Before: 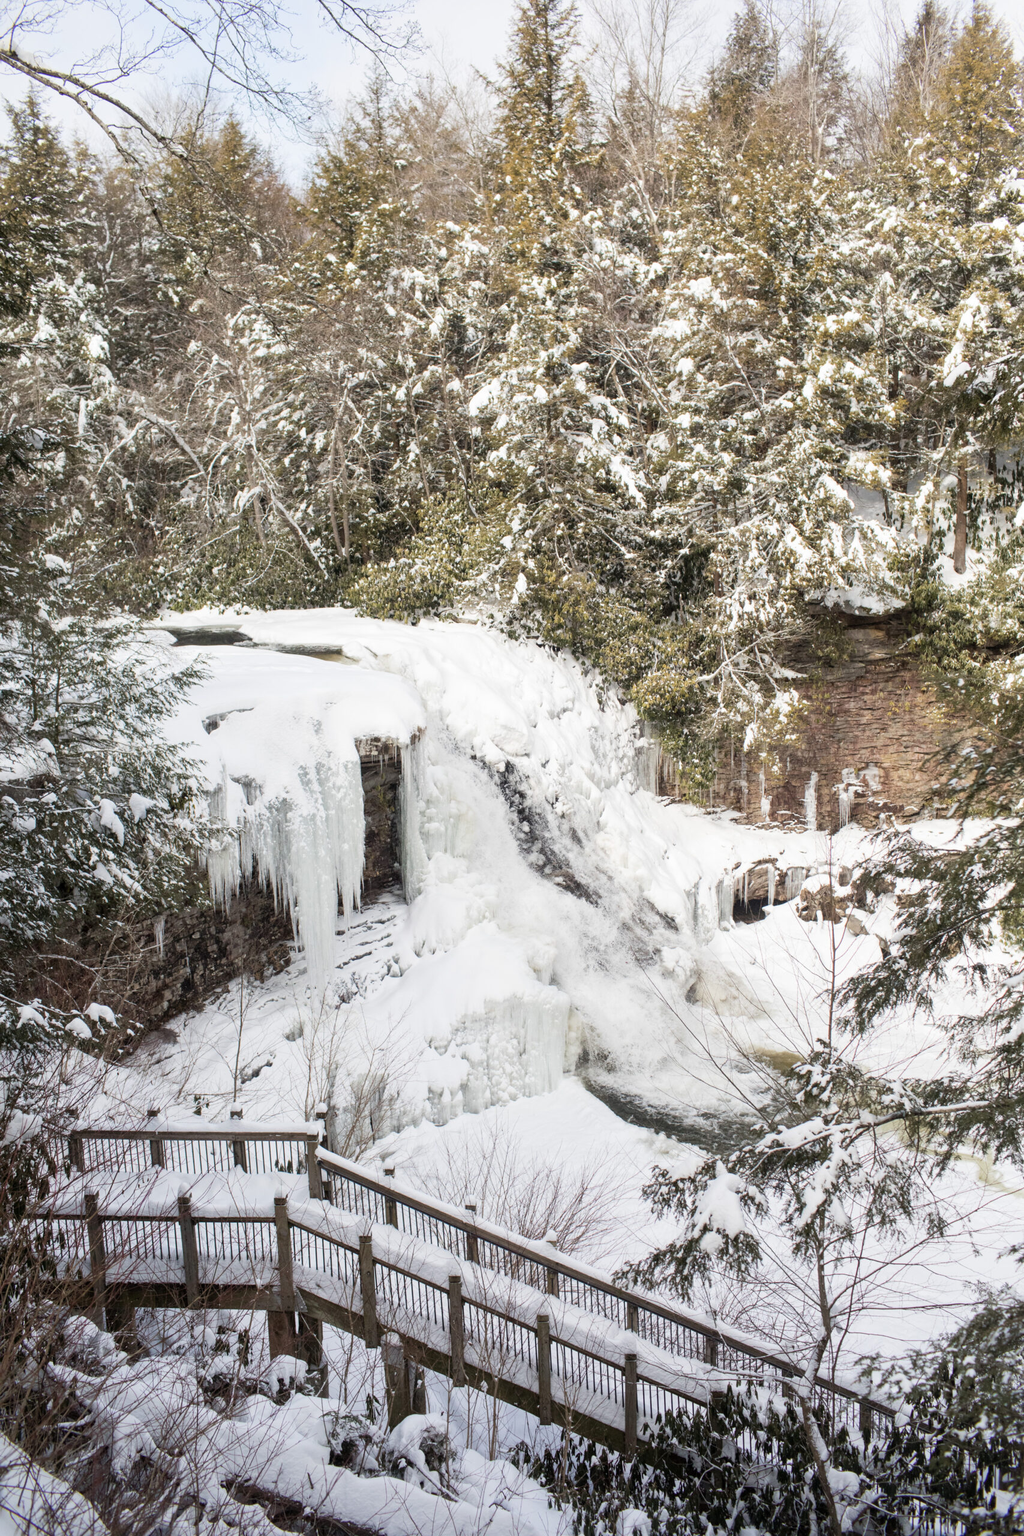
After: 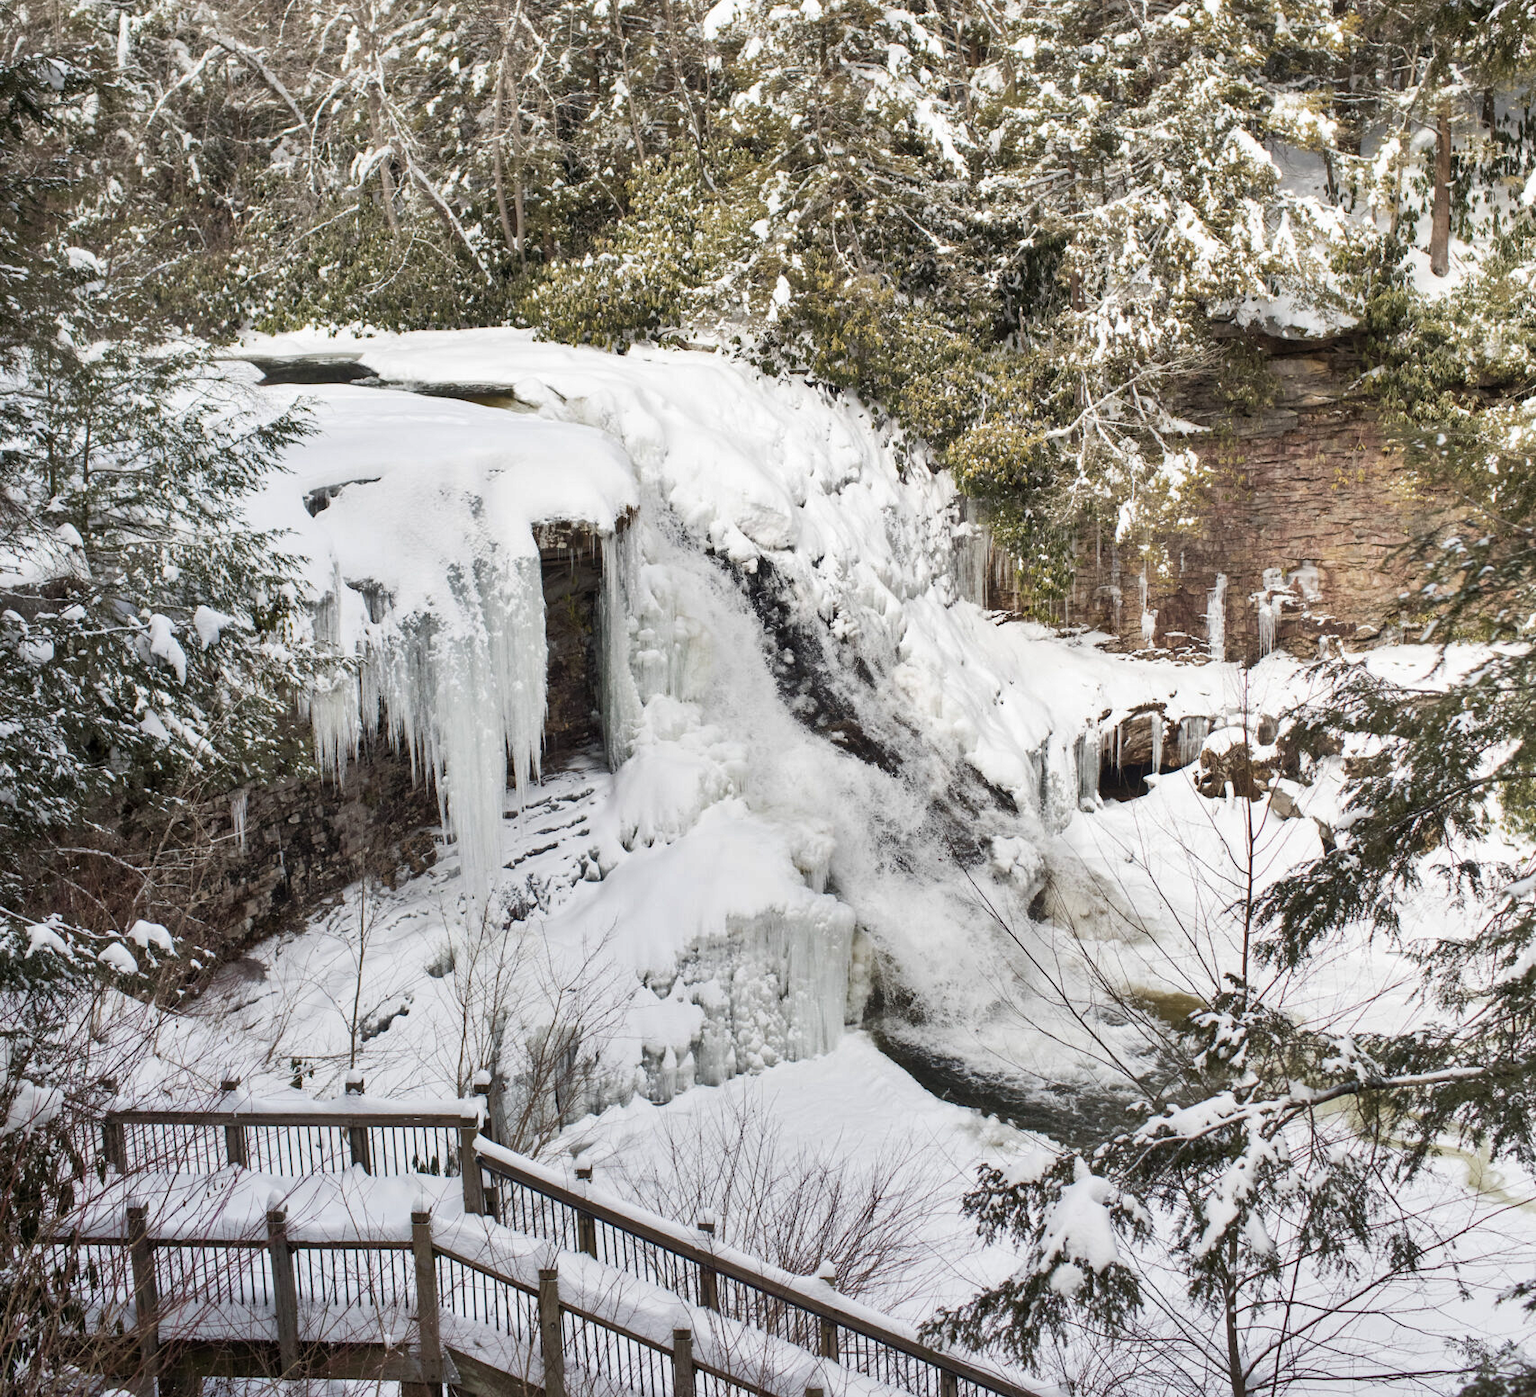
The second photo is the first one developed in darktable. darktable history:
shadows and highlights: shadows 30.63, highlights -63.22, shadows color adjustment 98%, highlights color adjustment 58.61%, soften with gaussian
crop and rotate: top 25.357%, bottom 13.942%
